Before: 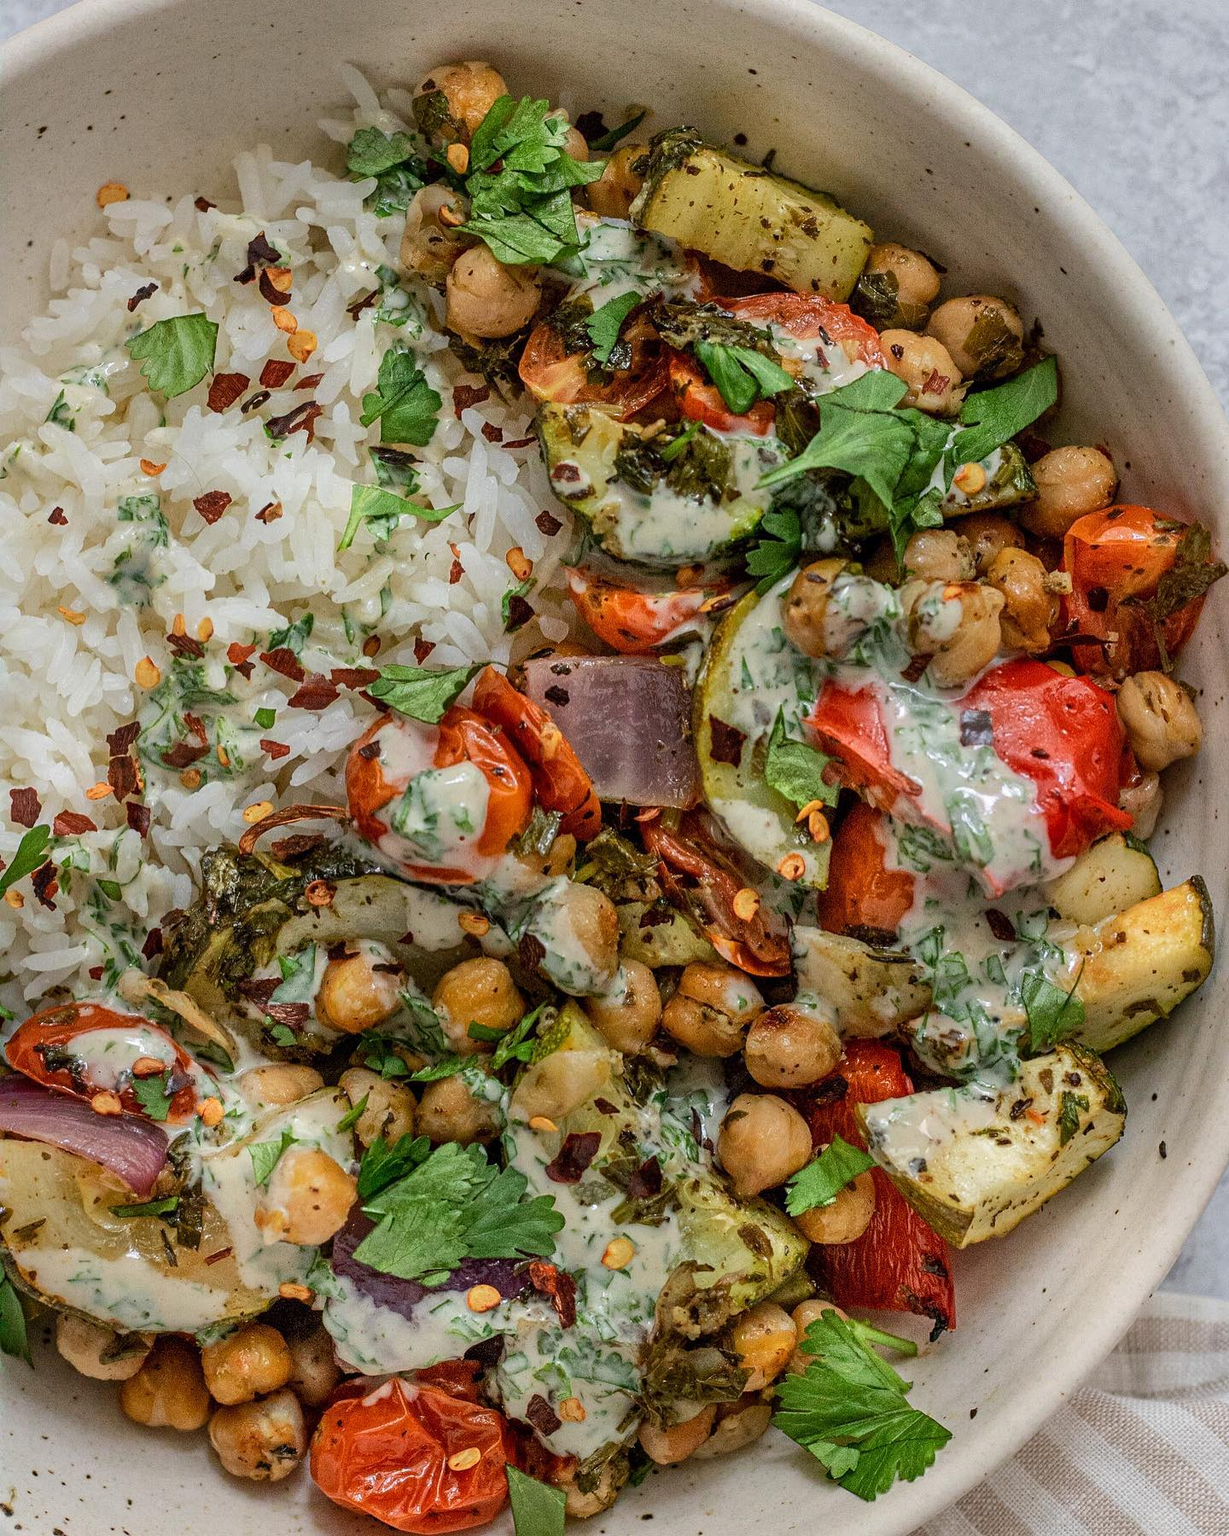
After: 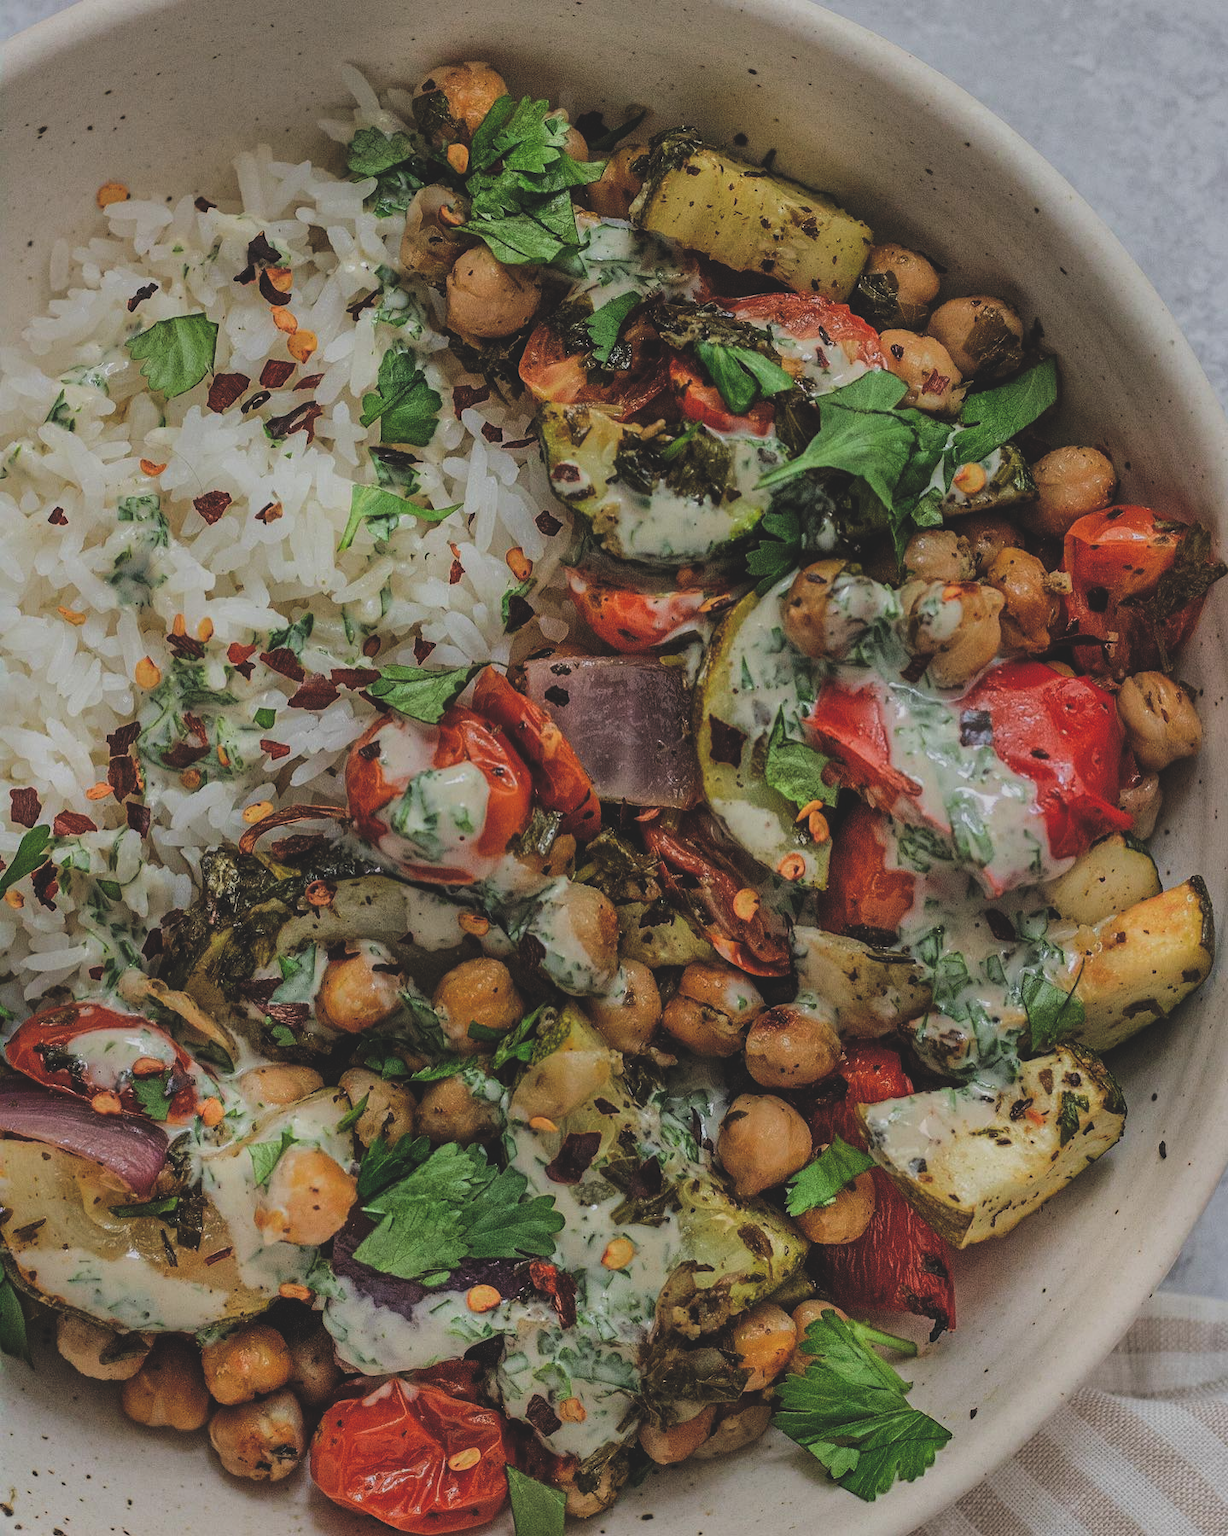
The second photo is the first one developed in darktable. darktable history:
rgb curve: curves: ch0 [(0, 0.186) (0.314, 0.284) (0.775, 0.708) (1, 1)], compensate middle gray true, preserve colors none
filmic rgb: black relative exposure -7.15 EV, white relative exposure 5.36 EV, hardness 3.02
white balance: emerald 1
